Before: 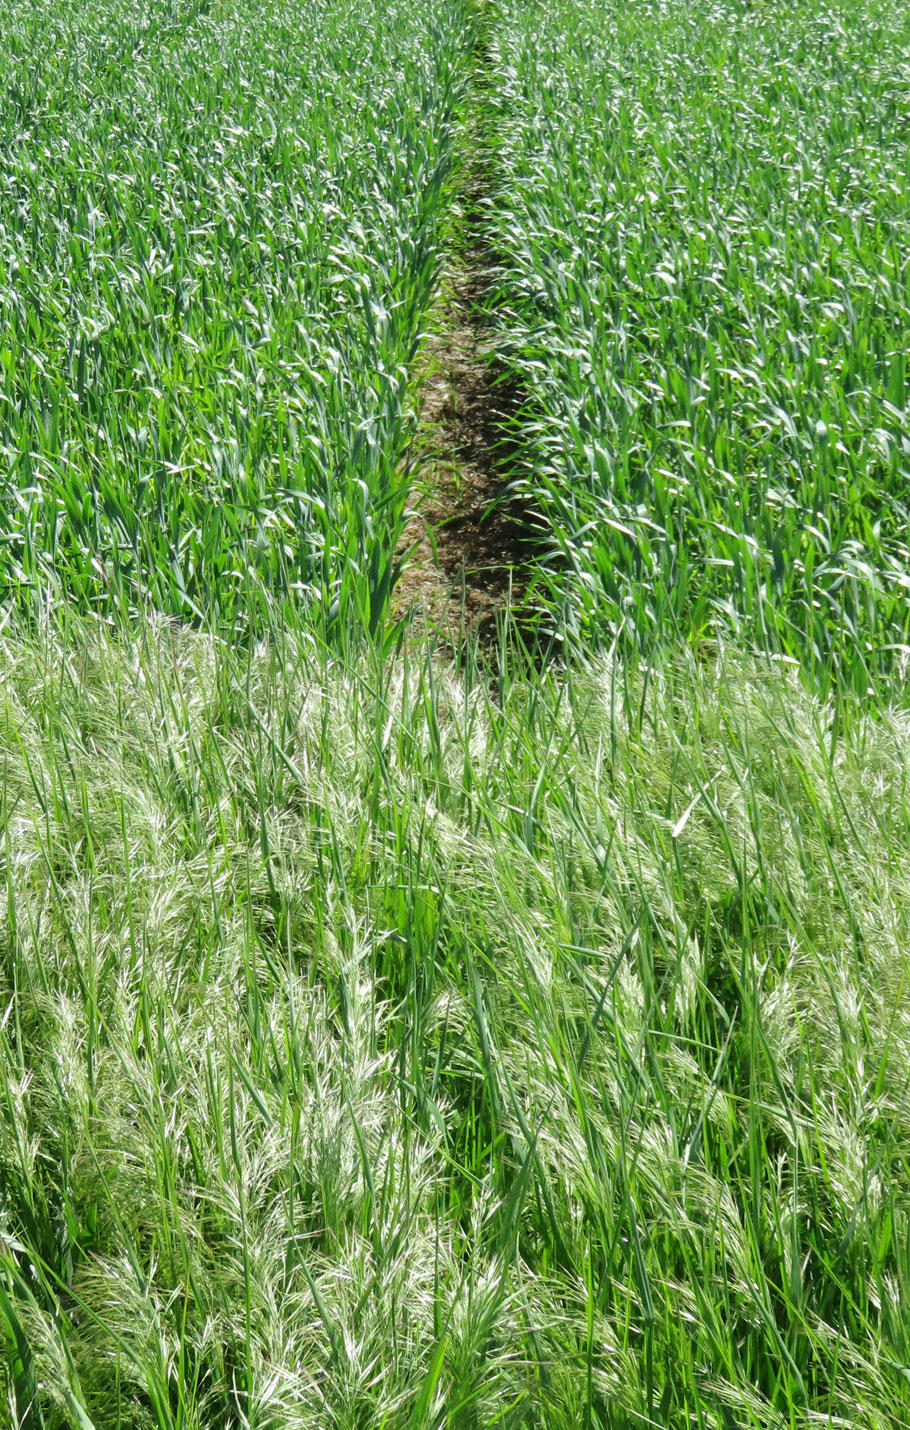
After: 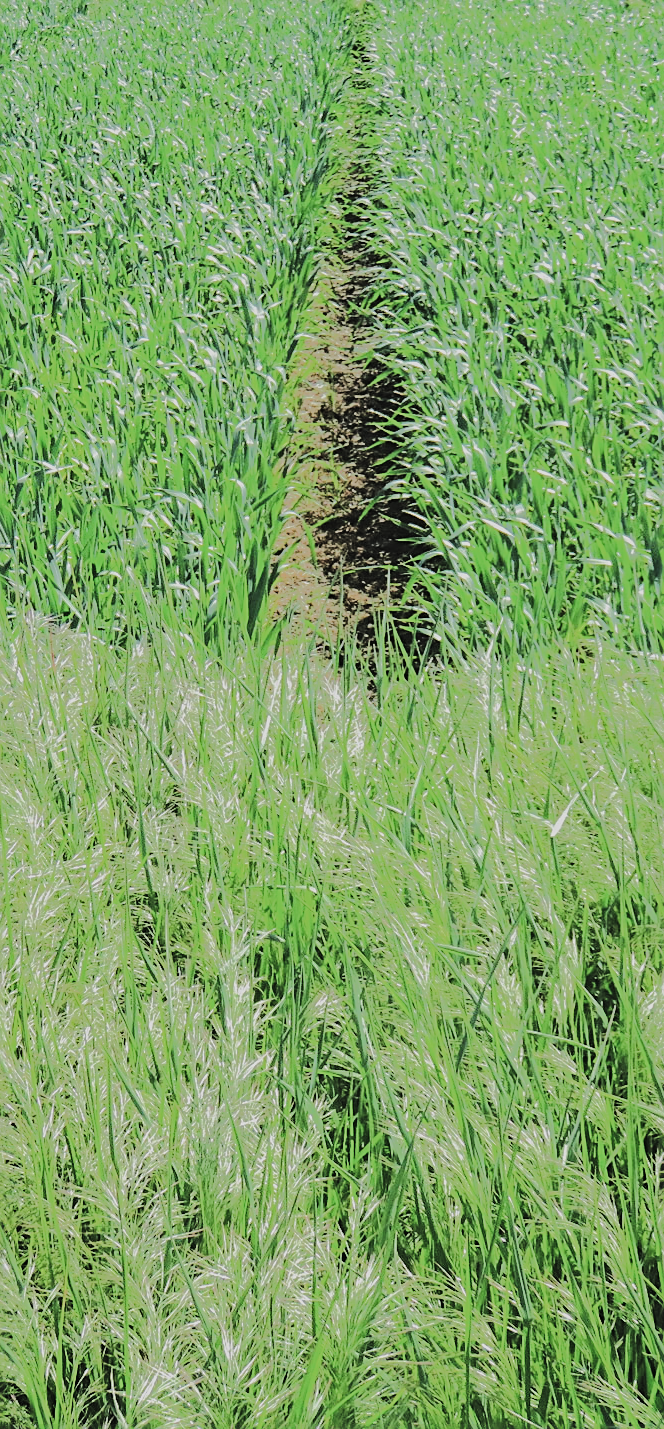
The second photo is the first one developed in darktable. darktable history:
exposure: black level correction -0.015, exposure -0.127 EV, compensate highlight preservation false
tone equalizer: -8 EV -0.52 EV, -7 EV -0.303 EV, -6 EV -0.092 EV, -5 EV 0.385 EV, -4 EV 0.991 EV, -3 EV 0.825 EV, -2 EV -0.007 EV, -1 EV 0.129 EV, +0 EV -0.019 EV, edges refinement/feathering 500, mask exposure compensation -1.57 EV, preserve details no
haze removal: compatibility mode true, adaptive false
crop: left 13.477%, right 13.481%
sharpen: on, module defaults
filmic rgb: black relative exposure -7.65 EV, white relative exposure 4.56 EV, hardness 3.61, color science v4 (2020)
